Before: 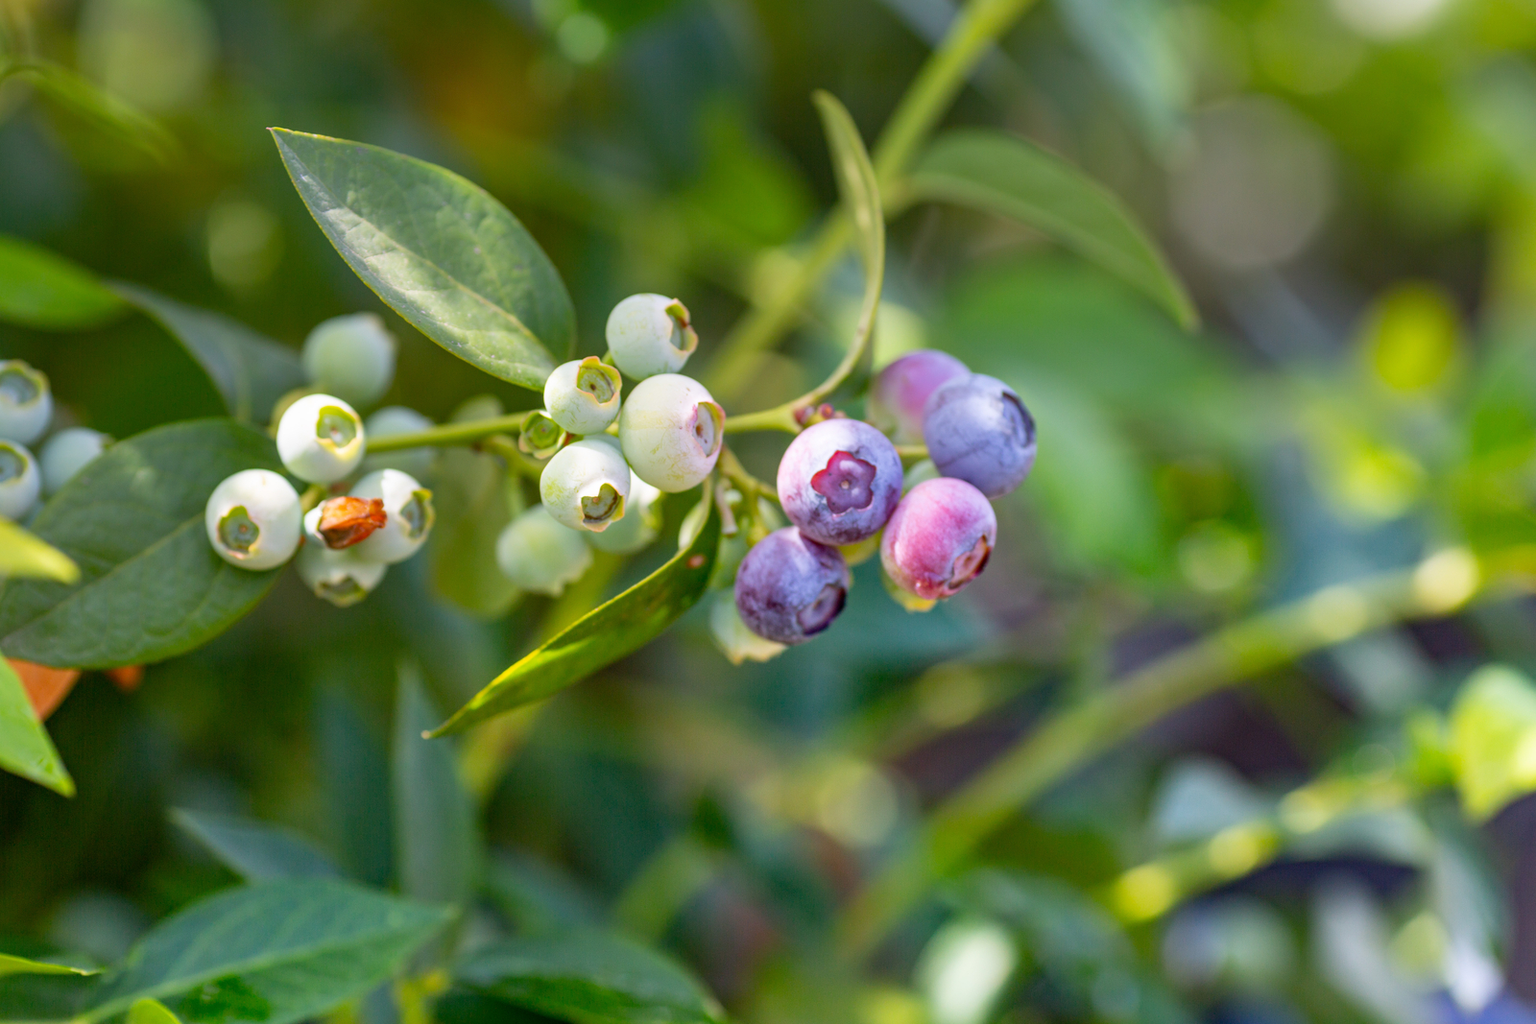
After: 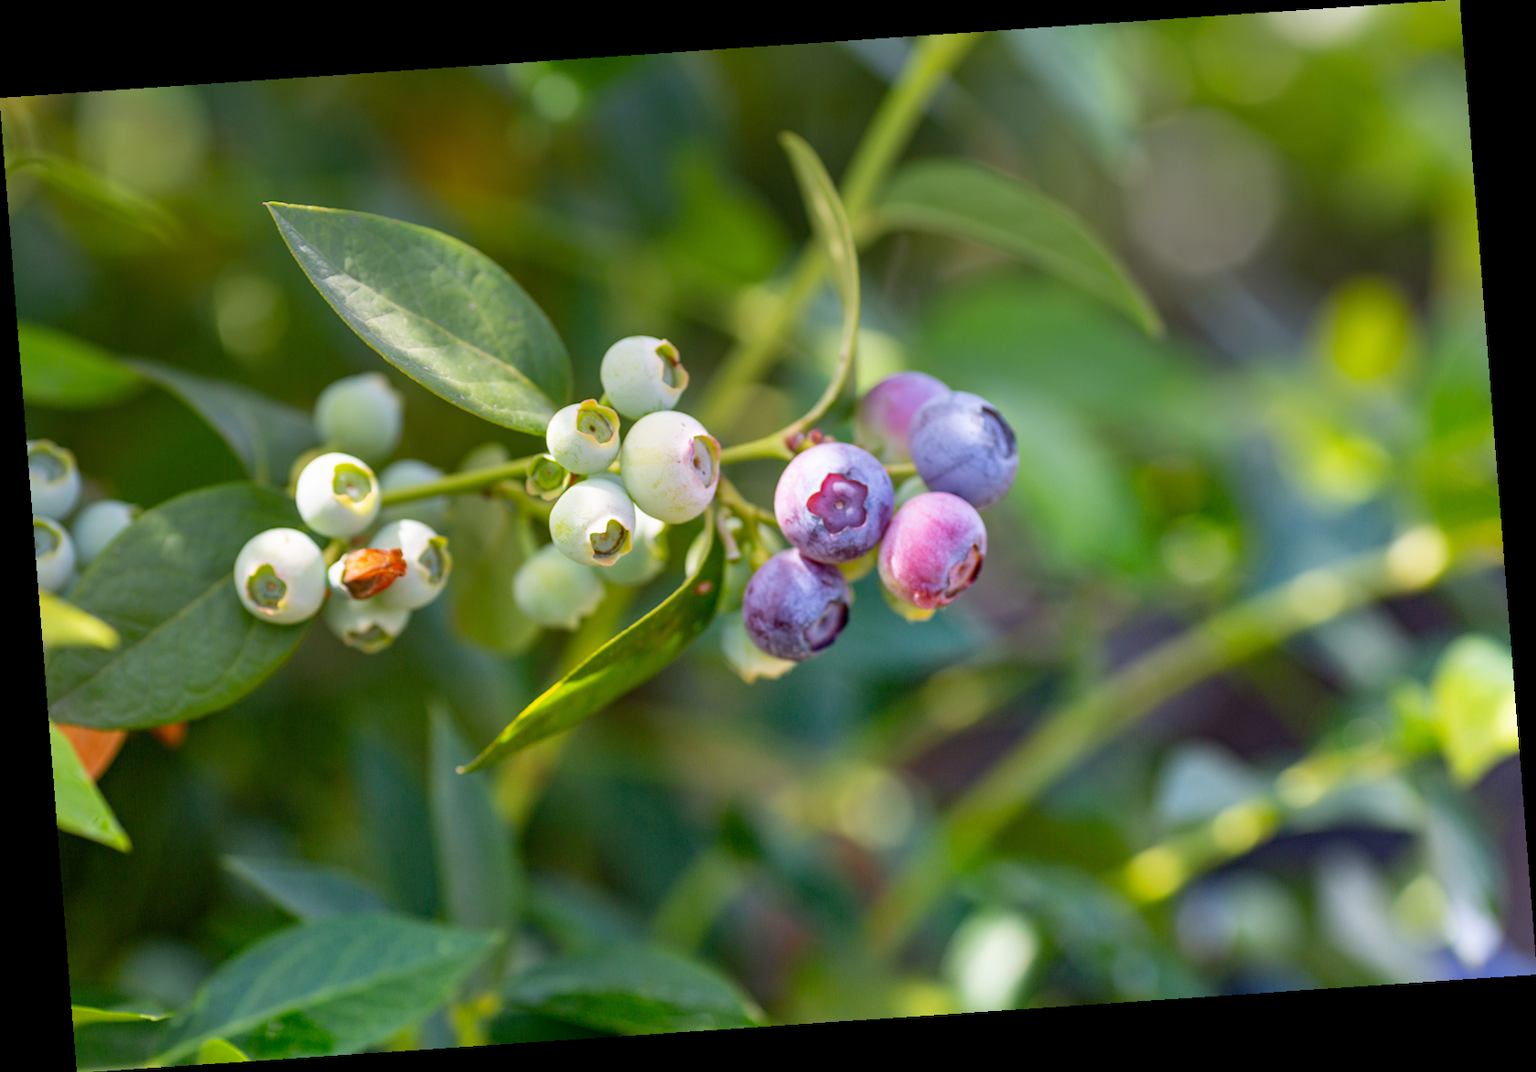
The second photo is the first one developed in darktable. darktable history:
rotate and perspective: rotation -4.2°, shear 0.006, automatic cropping off
